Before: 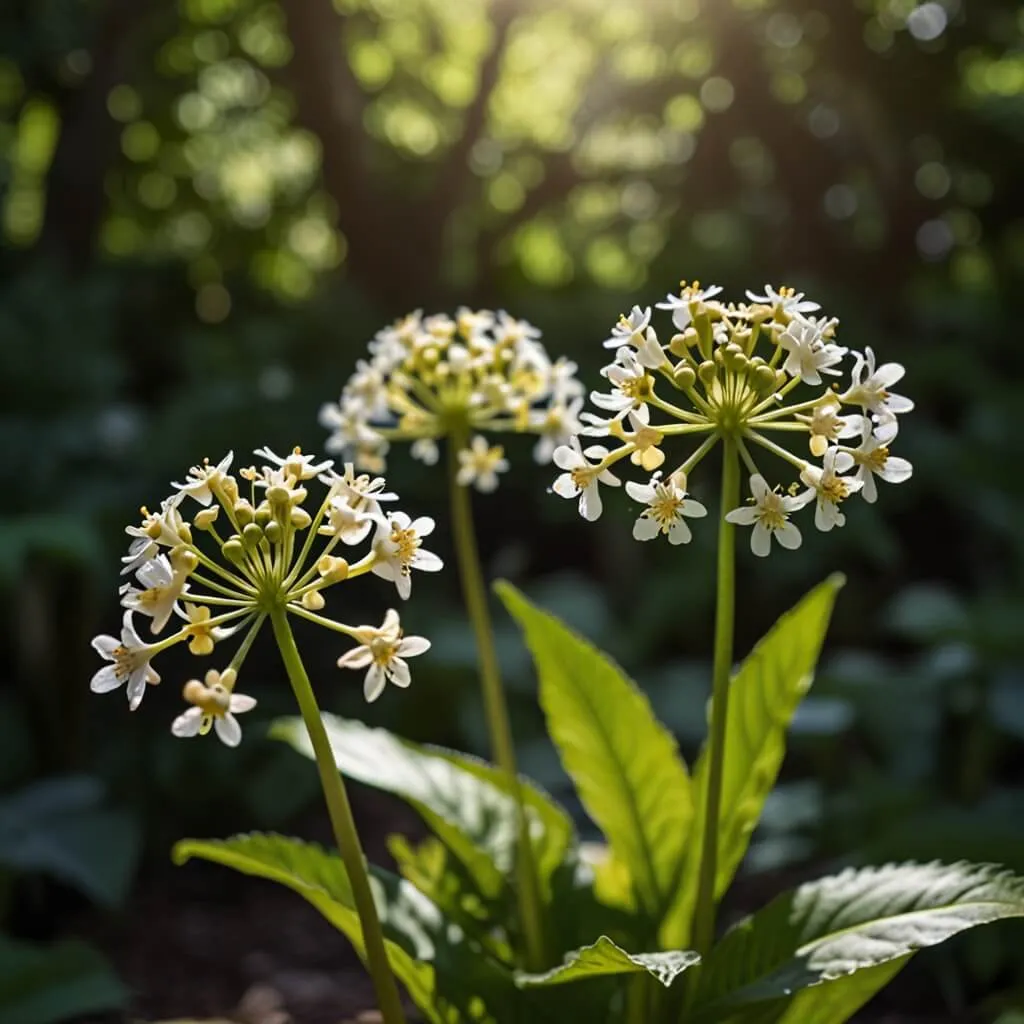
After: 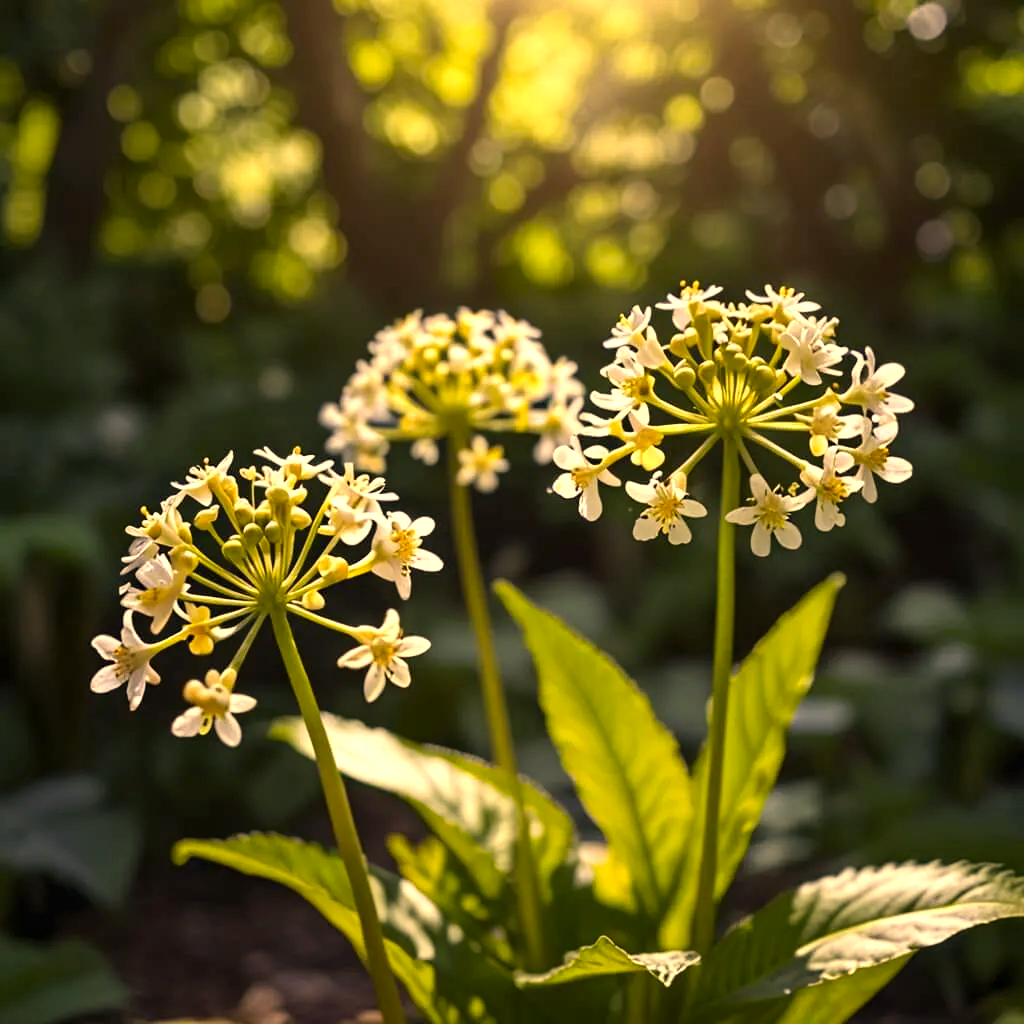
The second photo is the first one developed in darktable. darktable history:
exposure: exposure 0.568 EV, compensate exposure bias true, compensate highlight preservation false
color correction: highlights a* 14.99, highlights b* 31.23
